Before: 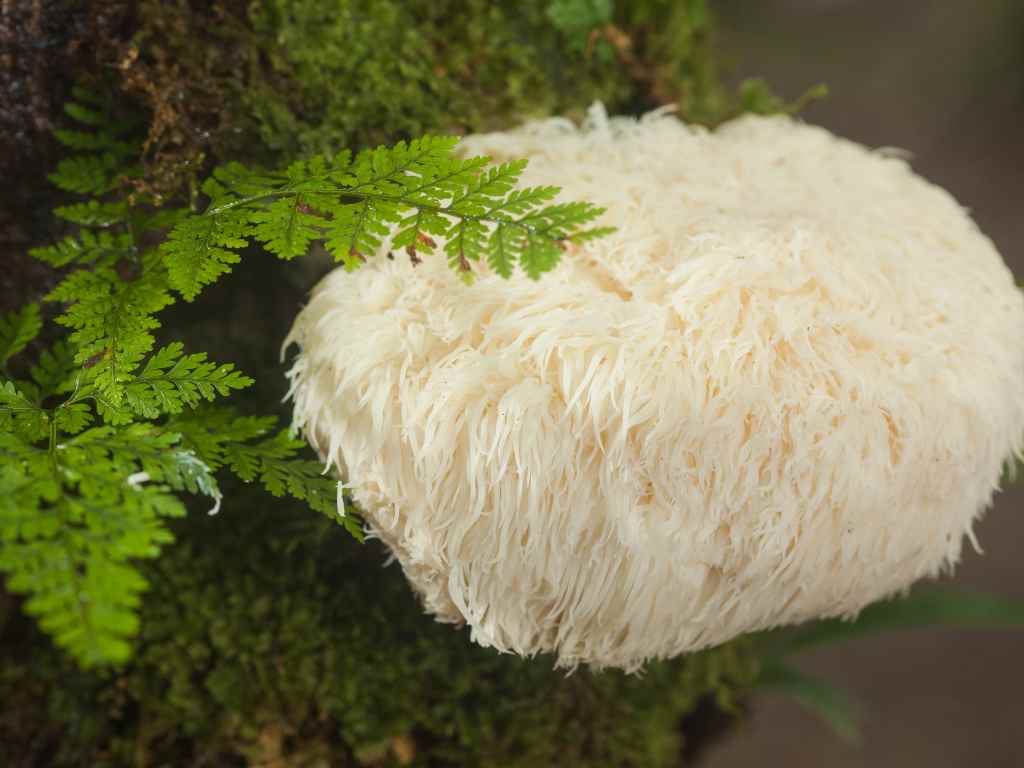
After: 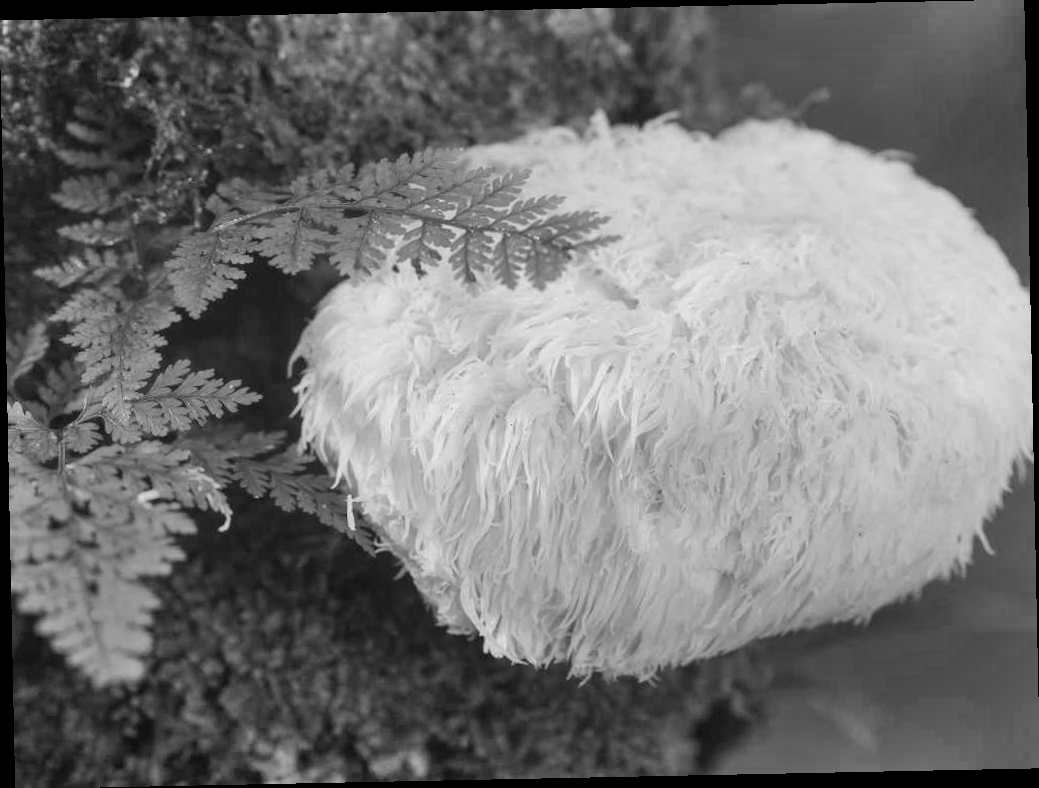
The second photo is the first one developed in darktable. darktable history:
rotate and perspective: rotation -1.17°, automatic cropping off
shadows and highlights: shadows 53, soften with gaussian
monochrome: size 1
